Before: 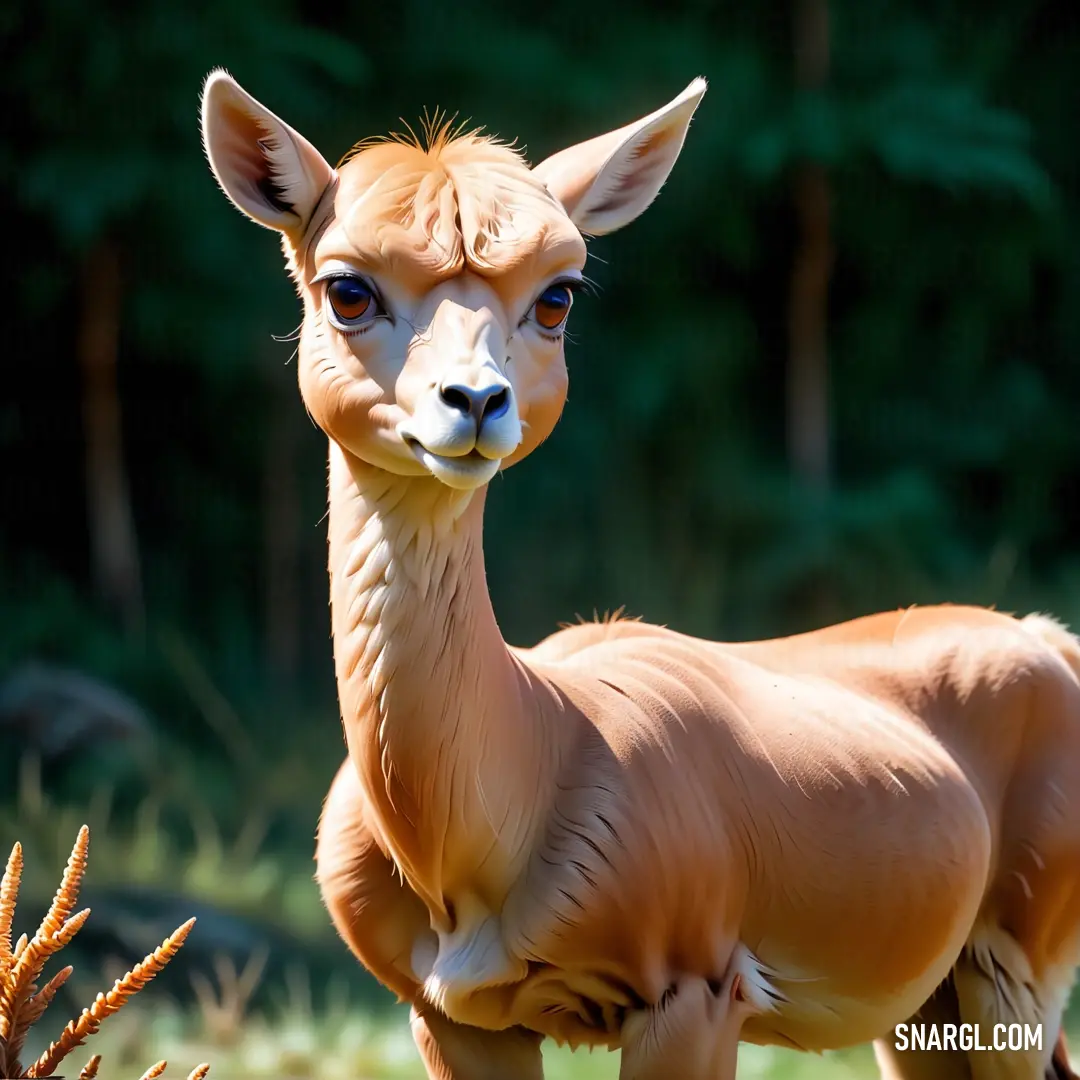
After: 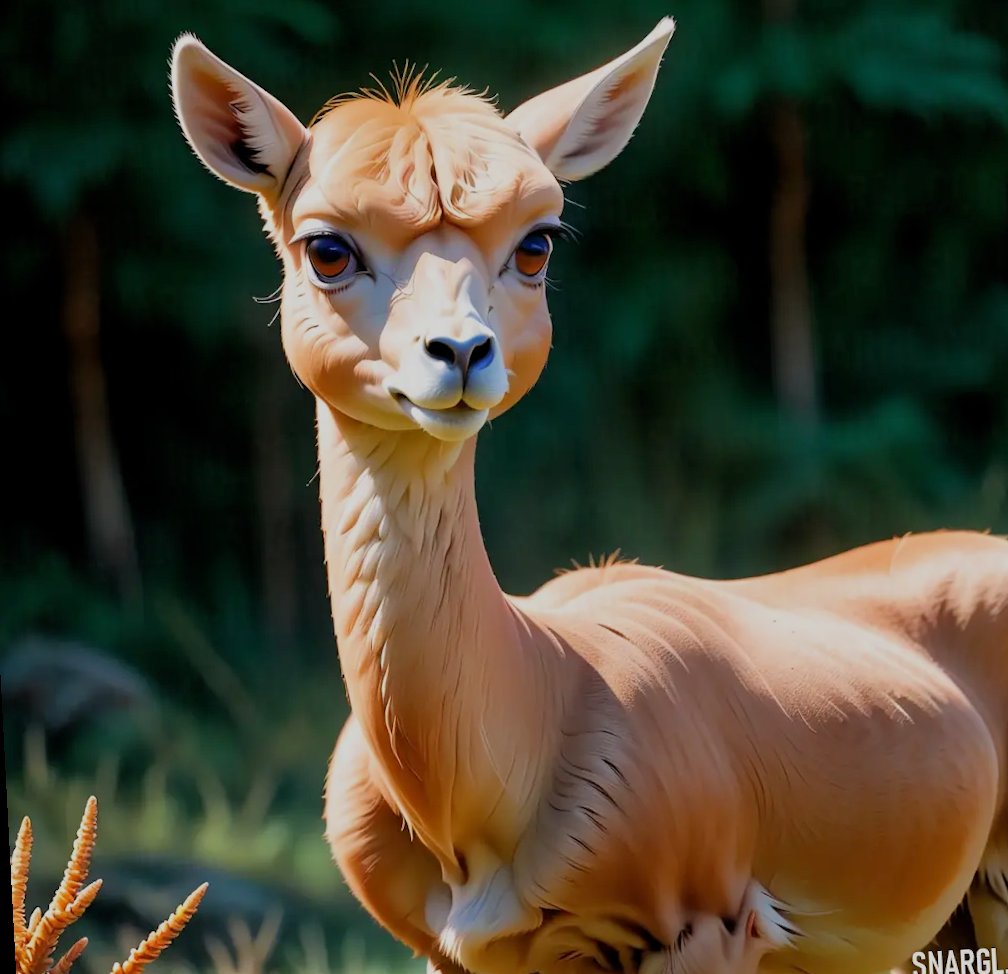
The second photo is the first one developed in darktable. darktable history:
filmic rgb: middle gray luminance 18.42%, black relative exposure -10.5 EV, white relative exposure 3.4 EV, threshold 6 EV, target black luminance 0%, hardness 6.03, latitude 99%, contrast 0.847, shadows ↔ highlights balance 0.505%, add noise in highlights 0, preserve chrominance max RGB, color science v3 (2019), use custom middle-gray values true, iterations of high-quality reconstruction 0, contrast in highlights soft, enable highlight reconstruction true
rotate and perspective: rotation -3°, crop left 0.031, crop right 0.968, crop top 0.07, crop bottom 0.93
crop and rotate: right 5.167%
